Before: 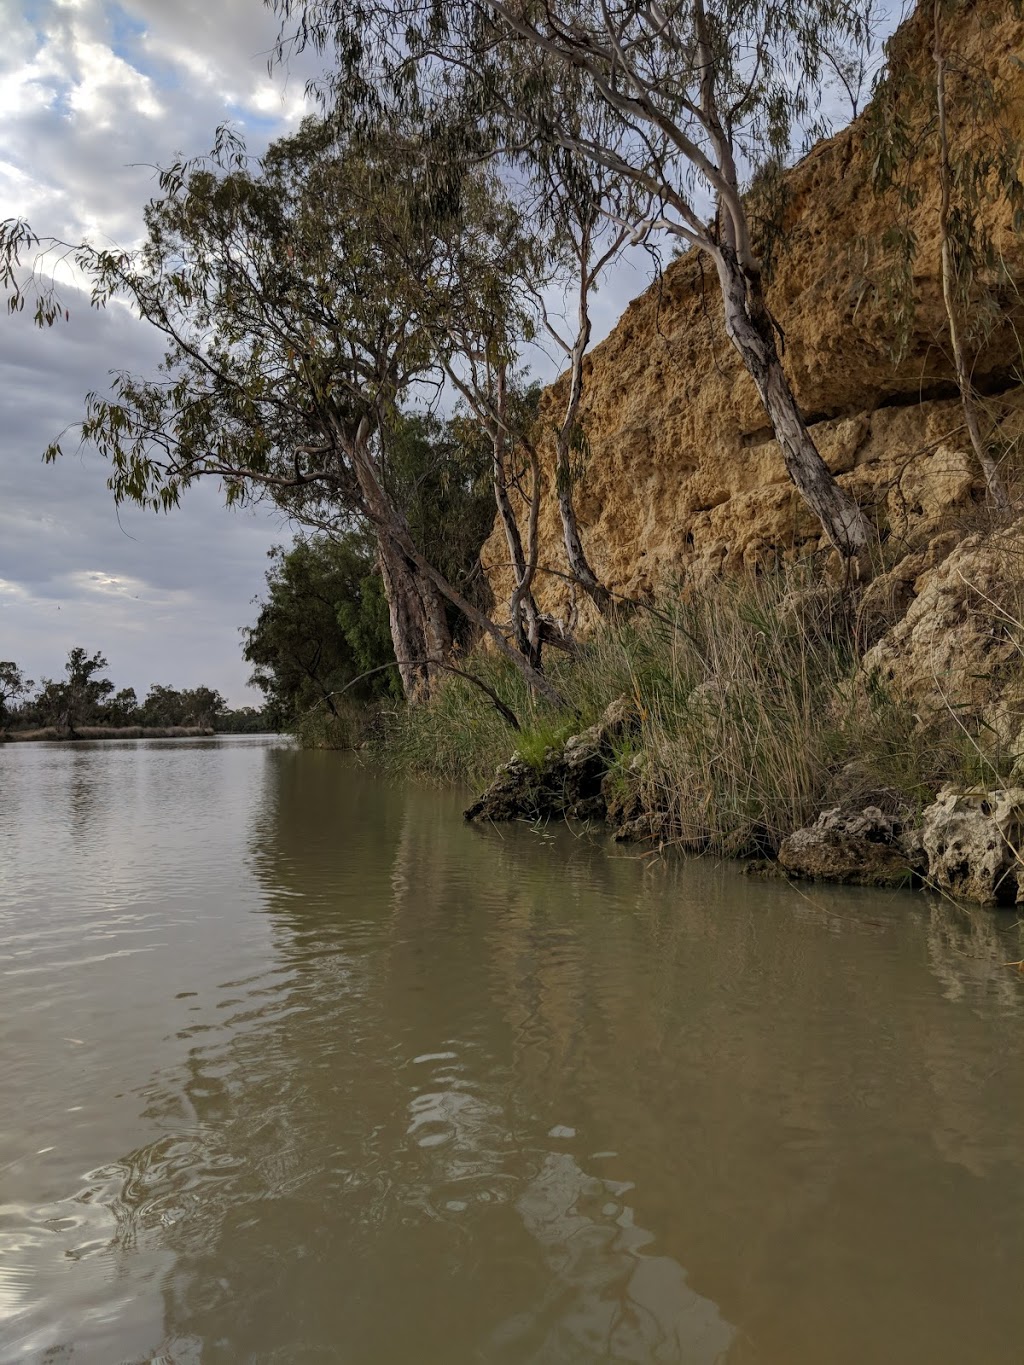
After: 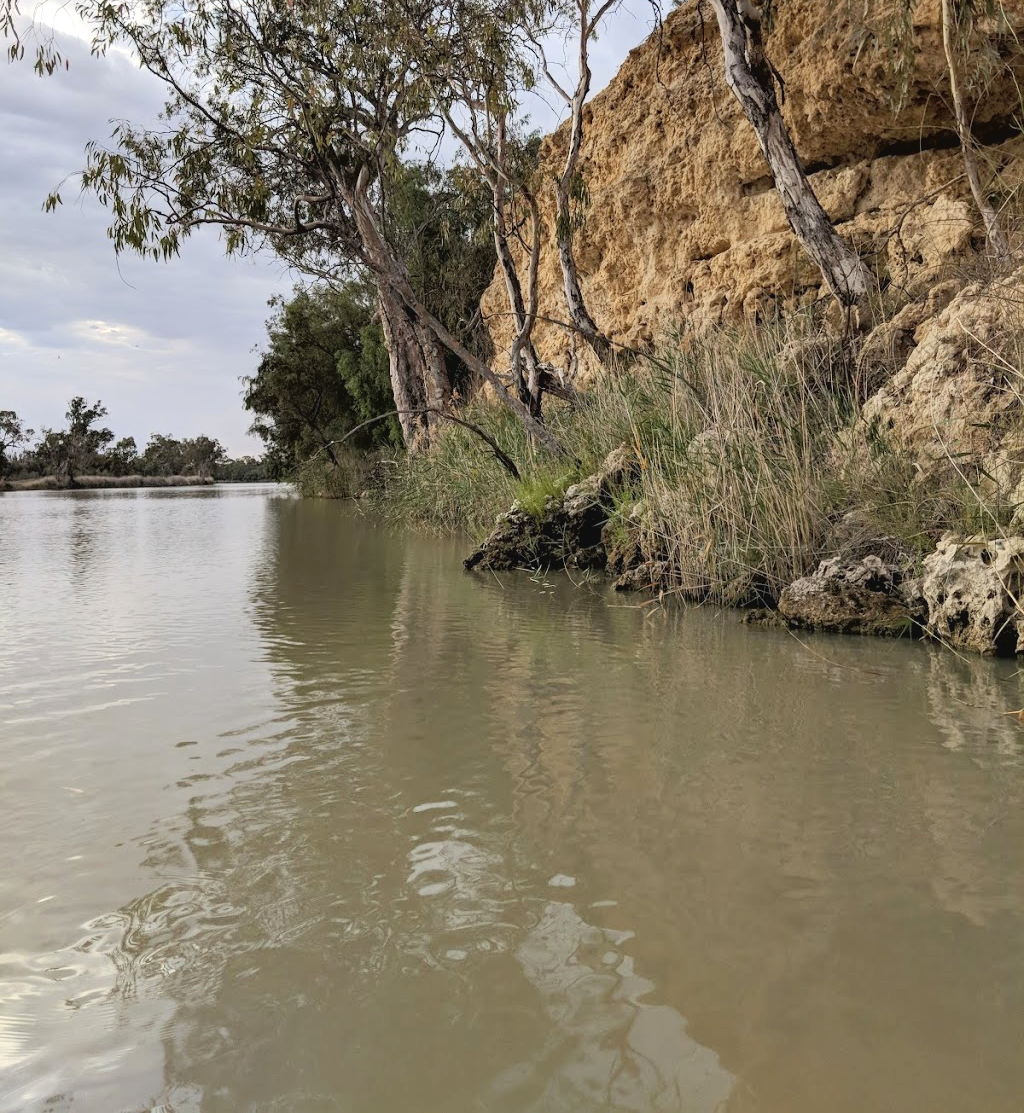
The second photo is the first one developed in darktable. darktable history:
tone curve: curves: ch0 [(0, 0) (0.004, 0.001) (0.133, 0.16) (0.325, 0.399) (0.475, 0.588) (0.832, 0.903) (1, 1)], color space Lab, independent channels, preserve colors none
crop and rotate: top 18.401%
exposure: black level correction 0.003, exposure 0.384 EV, compensate highlight preservation false
contrast brightness saturation: contrast -0.101, saturation -0.083
